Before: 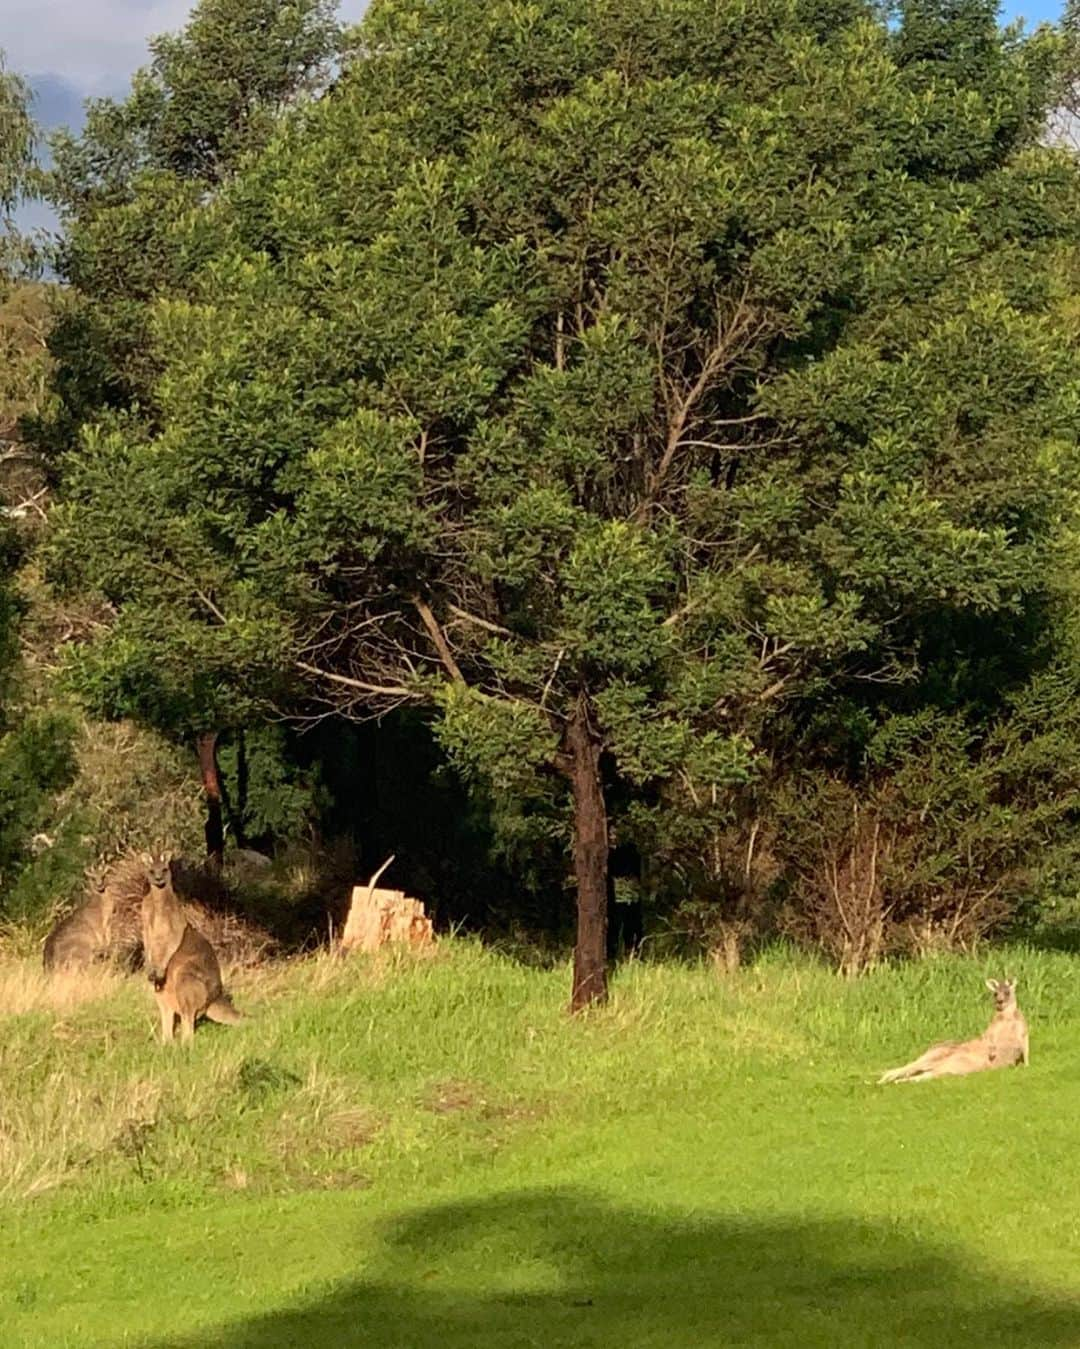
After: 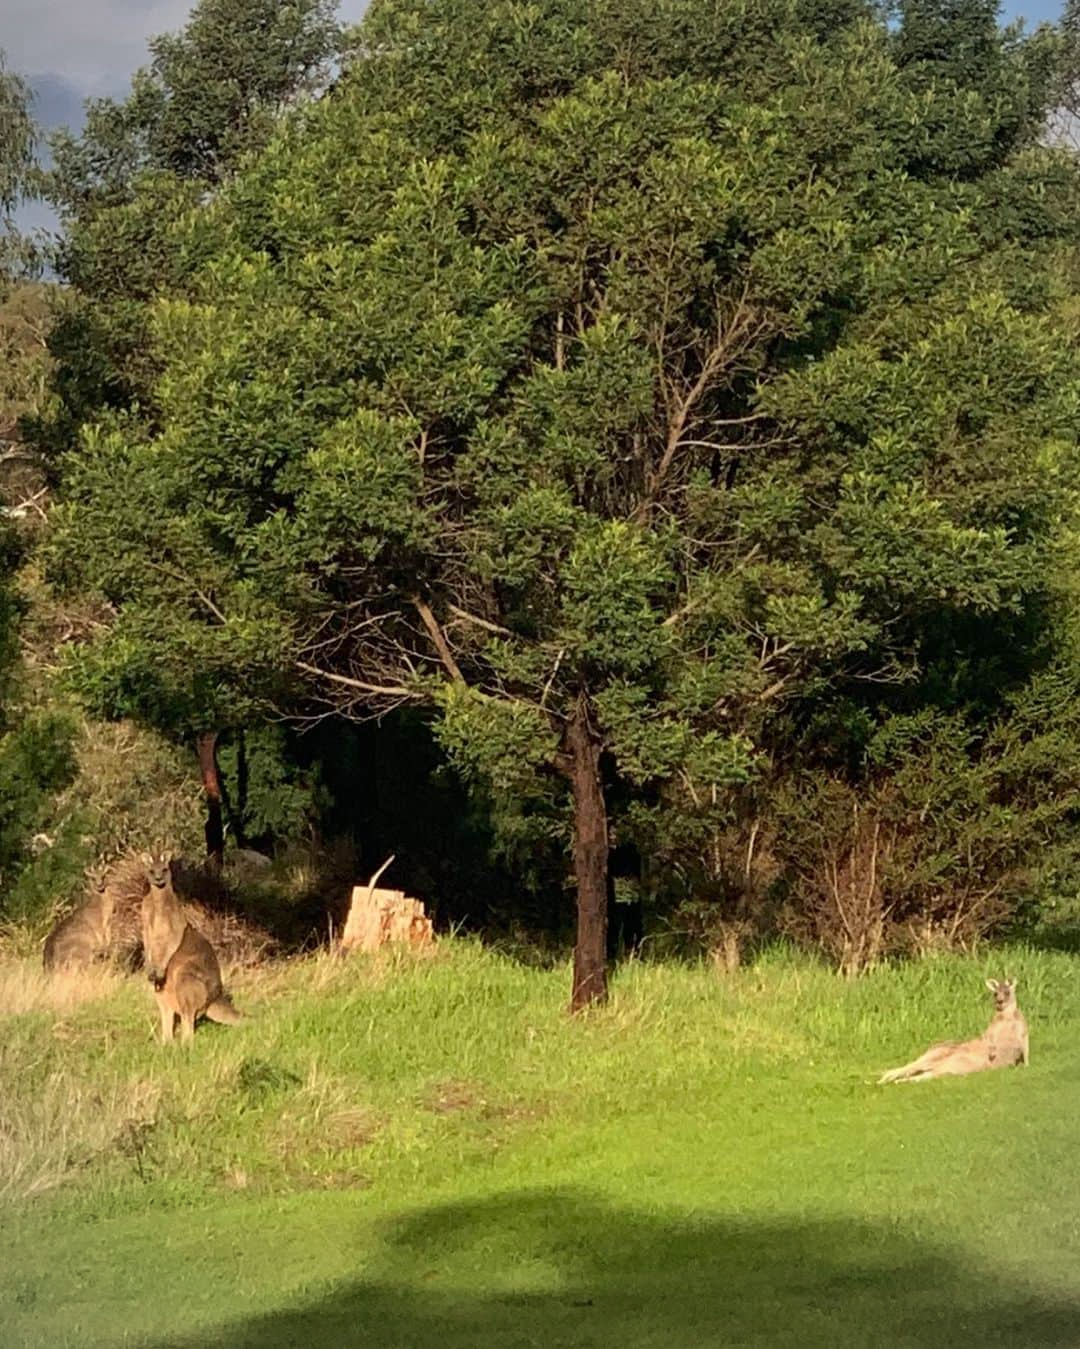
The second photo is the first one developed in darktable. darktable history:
vignetting: fall-off radius 60.98%
